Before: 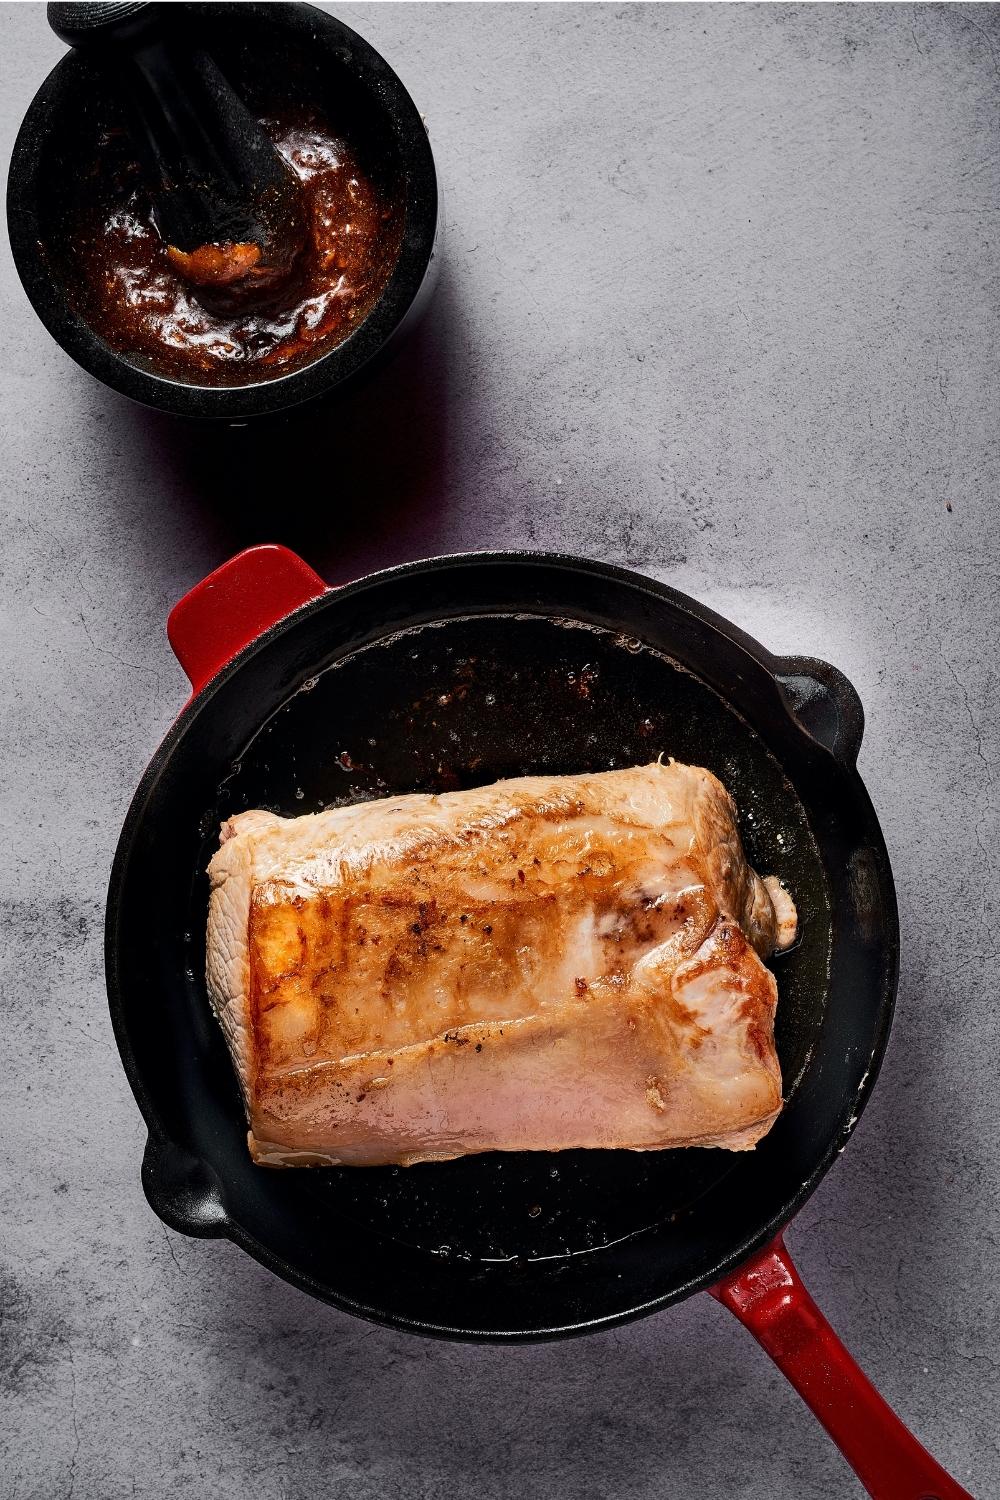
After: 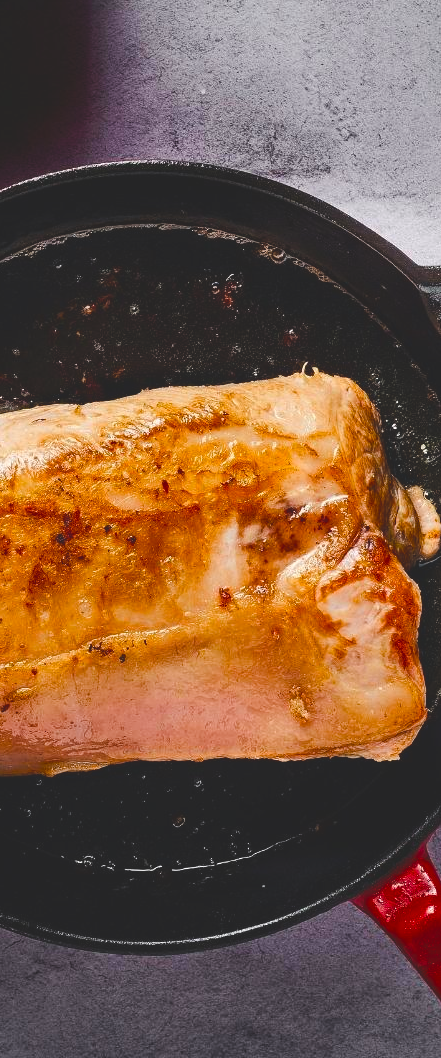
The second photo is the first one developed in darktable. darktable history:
crop: left 35.666%, top 26.022%, right 20.083%, bottom 3.423%
color balance rgb: global offset › luminance 1.966%, perceptual saturation grading › global saturation 40.225%, perceptual saturation grading › highlights -25.261%, perceptual saturation grading › mid-tones 34.95%, perceptual saturation grading › shadows 35.075%, global vibrance 20%
